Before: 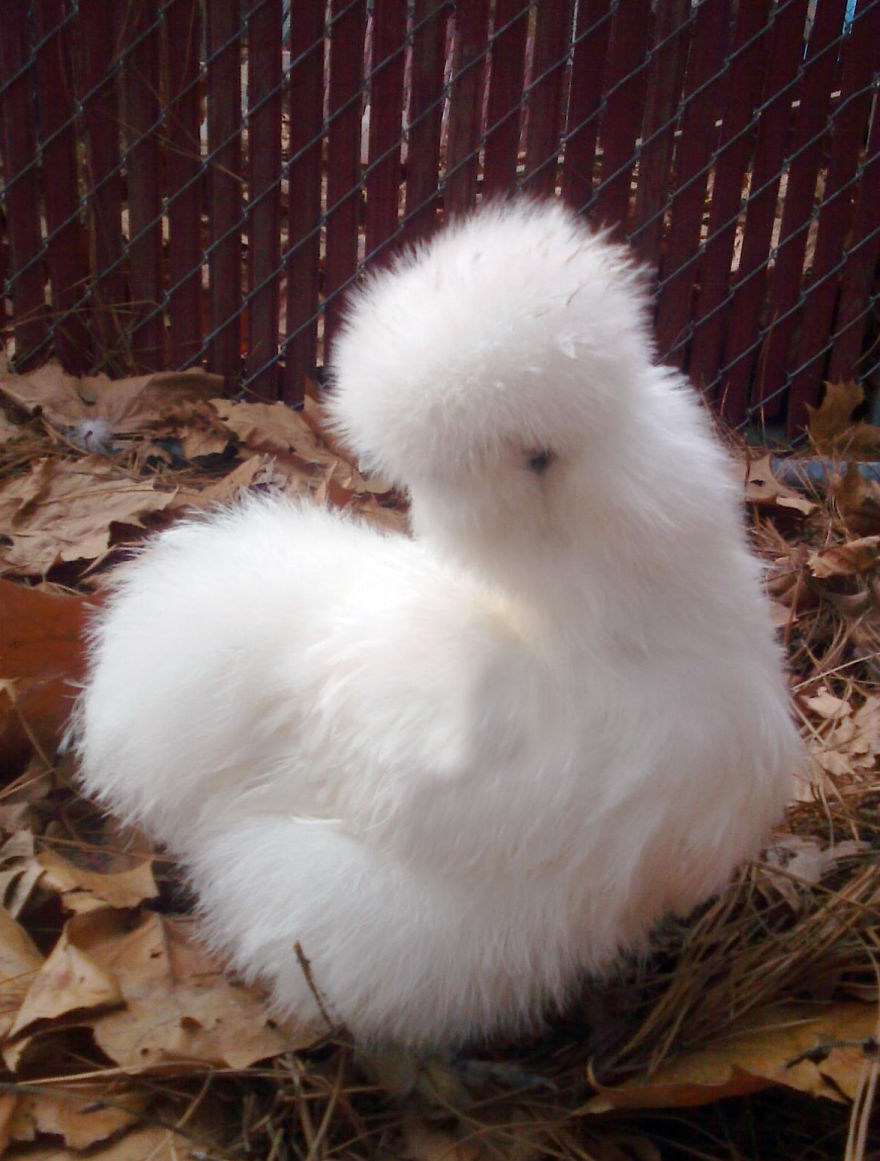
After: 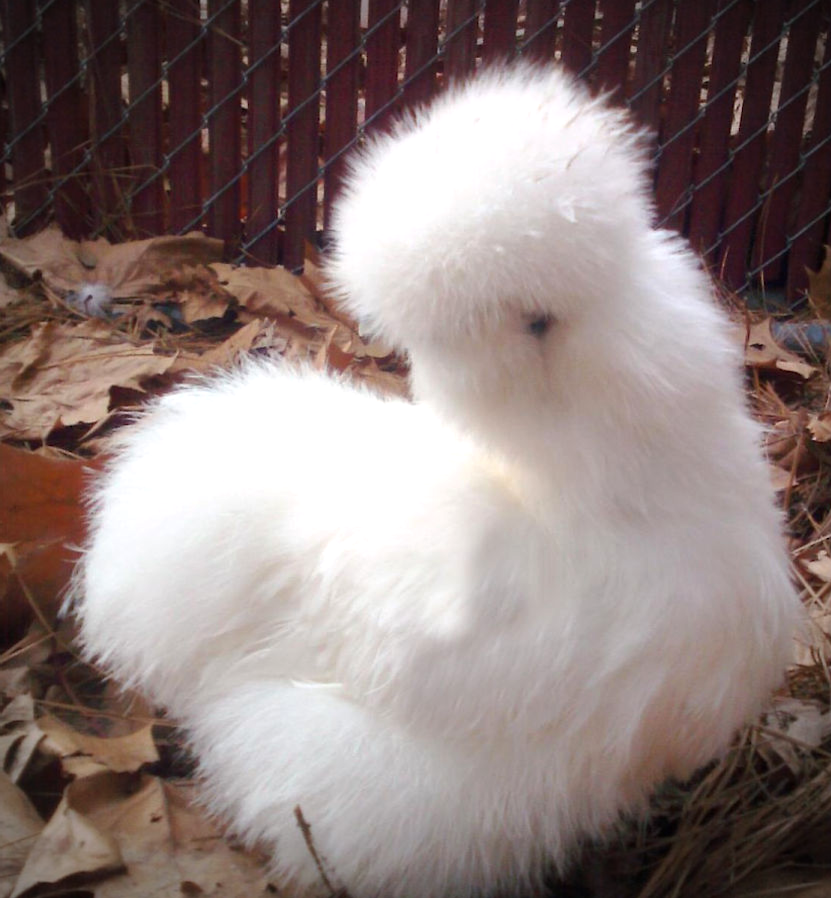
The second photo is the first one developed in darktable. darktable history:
exposure: exposure 0.377 EV, compensate highlight preservation false
vignetting: center (-0.011, 0)
crop and rotate: angle 0.045°, top 11.676%, right 5.439%, bottom 10.867%
